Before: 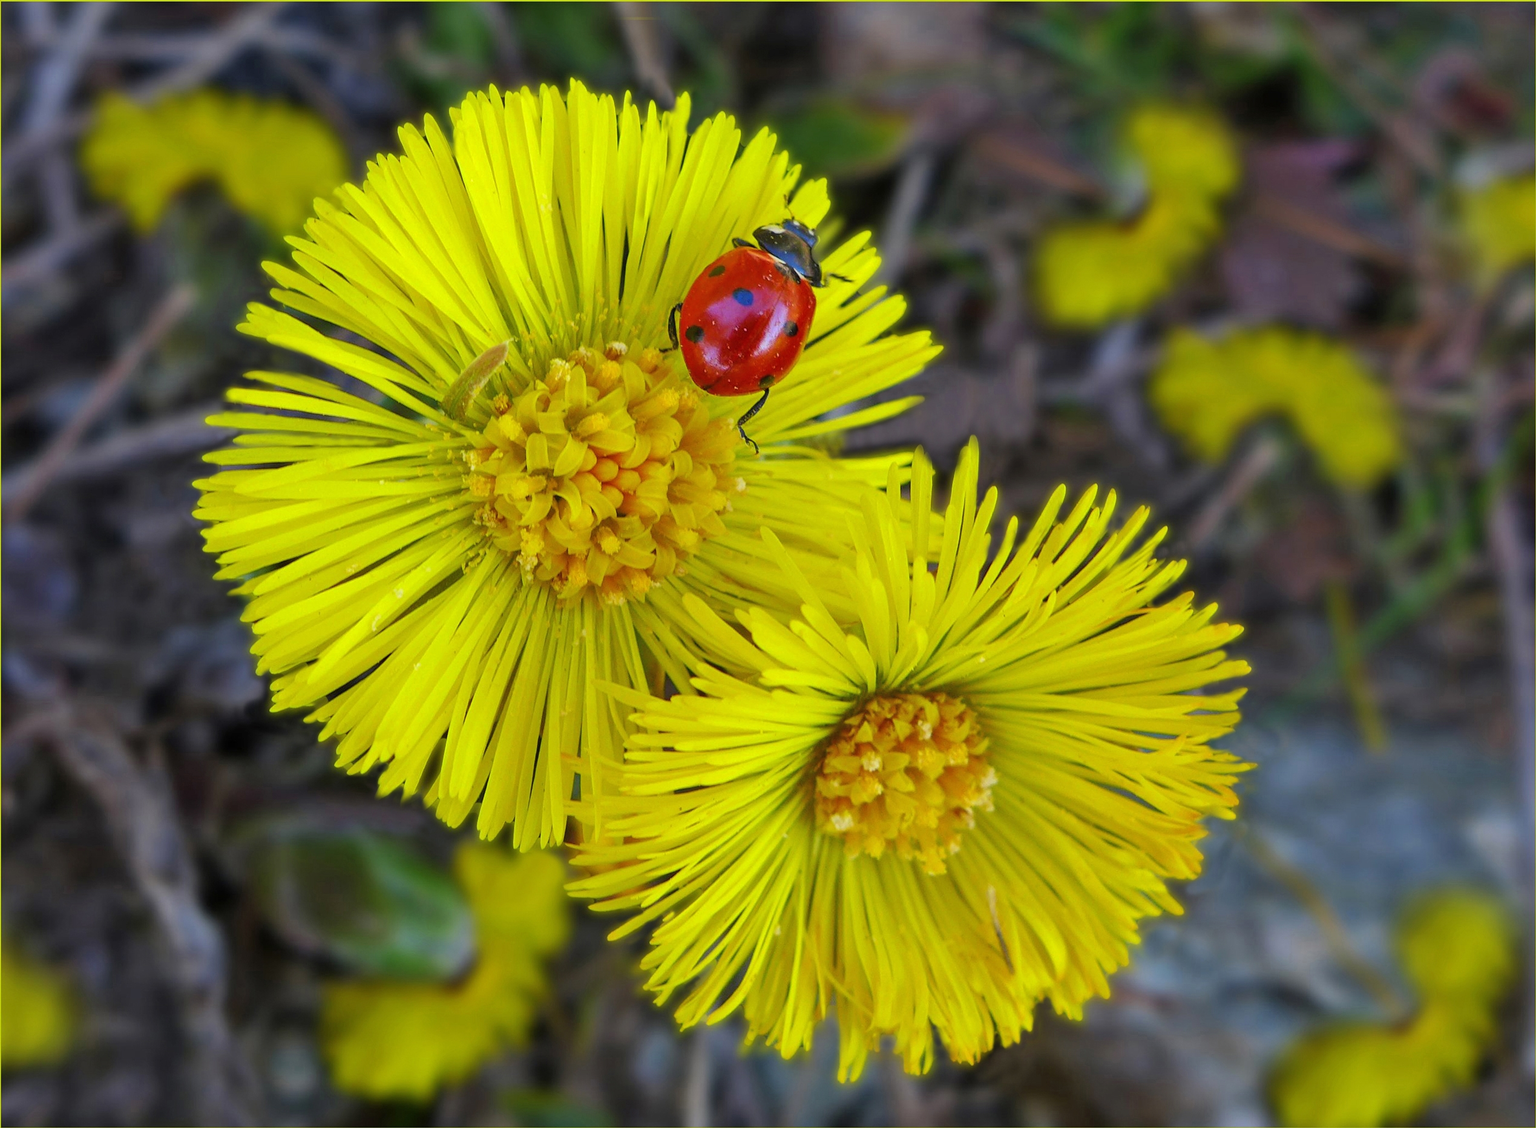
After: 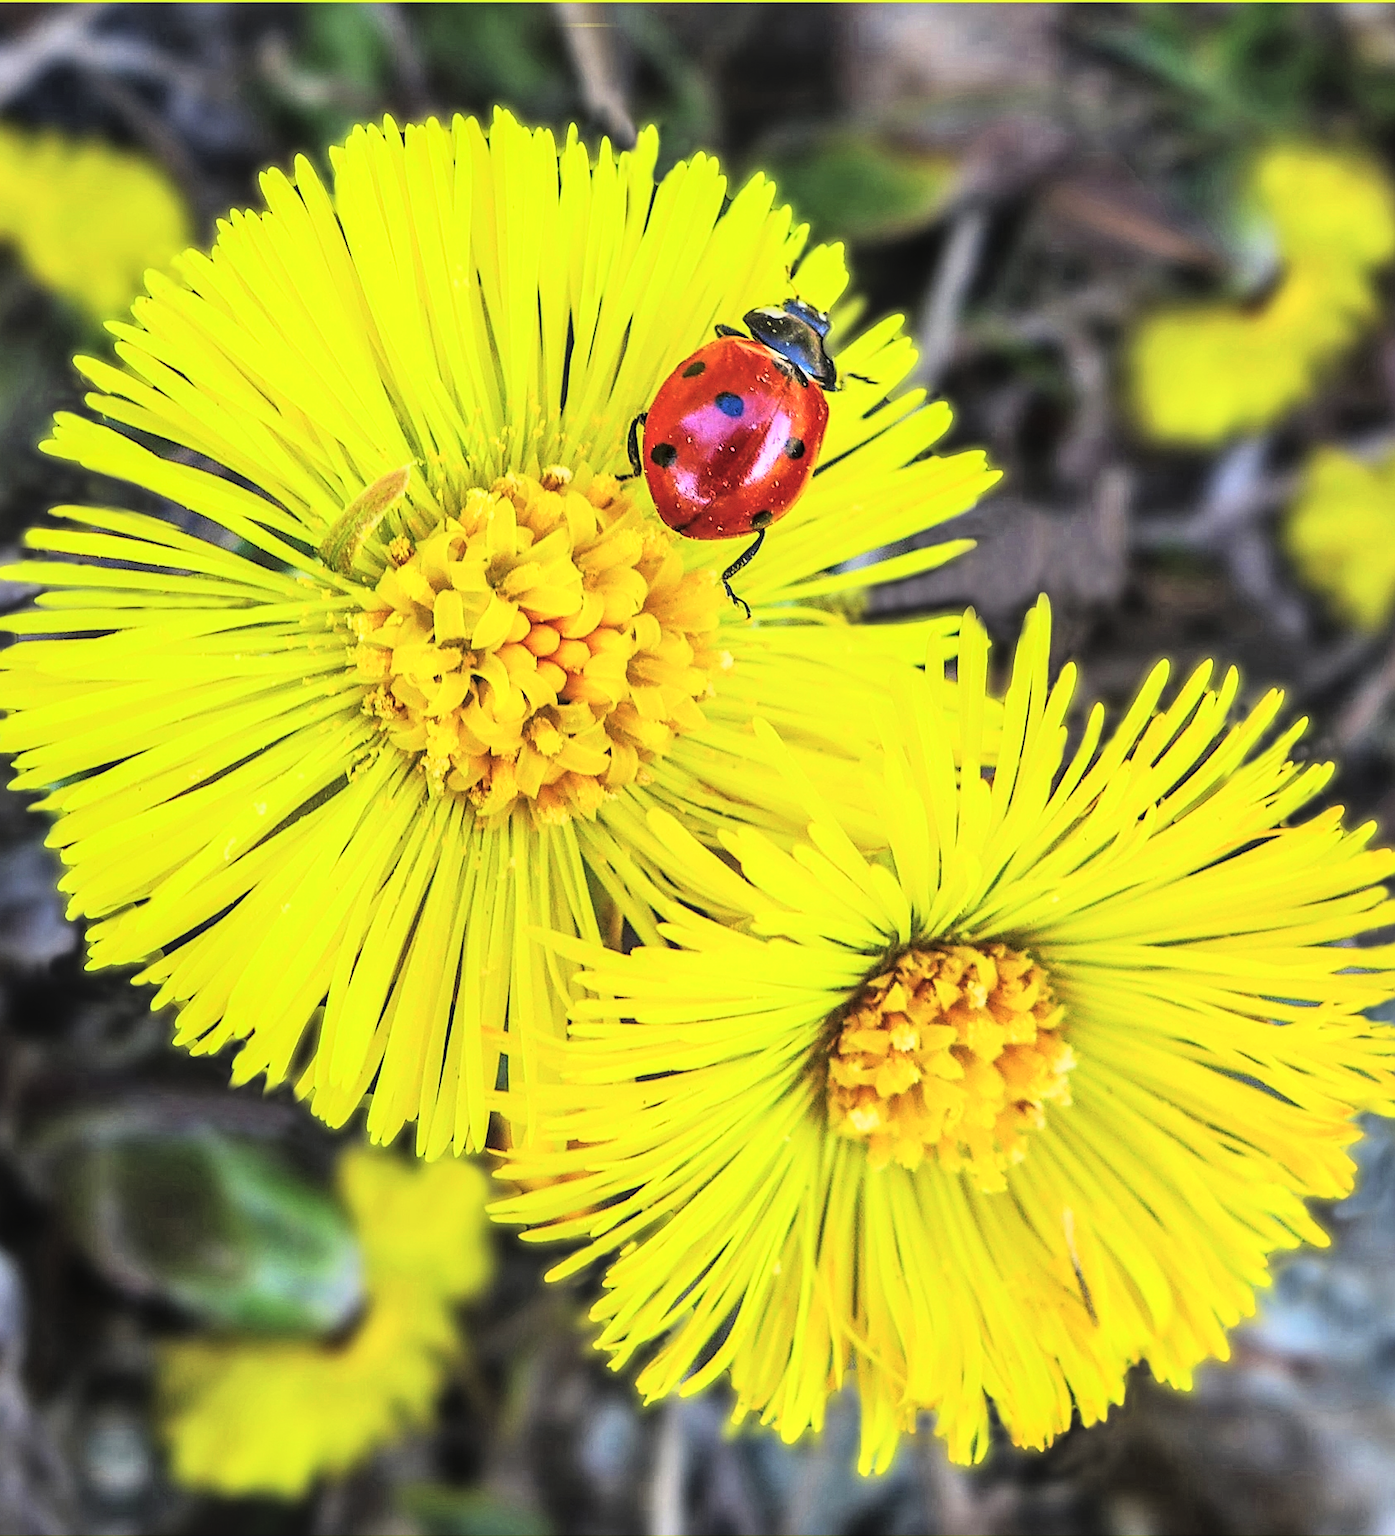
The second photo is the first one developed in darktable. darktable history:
rgb curve: curves: ch0 [(0, 0) (0.21, 0.15) (0.24, 0.21) (0.5, 0.75) (0.75, 0.96) (0.89, 0.99) (1, 1)]; ch1 [(0, 0.02) (0.21, 0.13) (0.25, 0.2) (0.5, 0.67) (0.75, 0.9) (0.89, 0.97) (1, 1)]; ch2 [(0, 0.02) (0.21, 0.13) (0.25, 0.2) (0.5, 0.67) (0.75, 0.9) (0.89, 0.97) (1, 1)], compensate middle gray true
exposure: black level correction -0.014, exposure -0.193 EV, compensate highlight preservation false
crop and rotate: left 13.537%, right 19.796%
local contrast: on, module defaults
sharpen: on, module defaults
